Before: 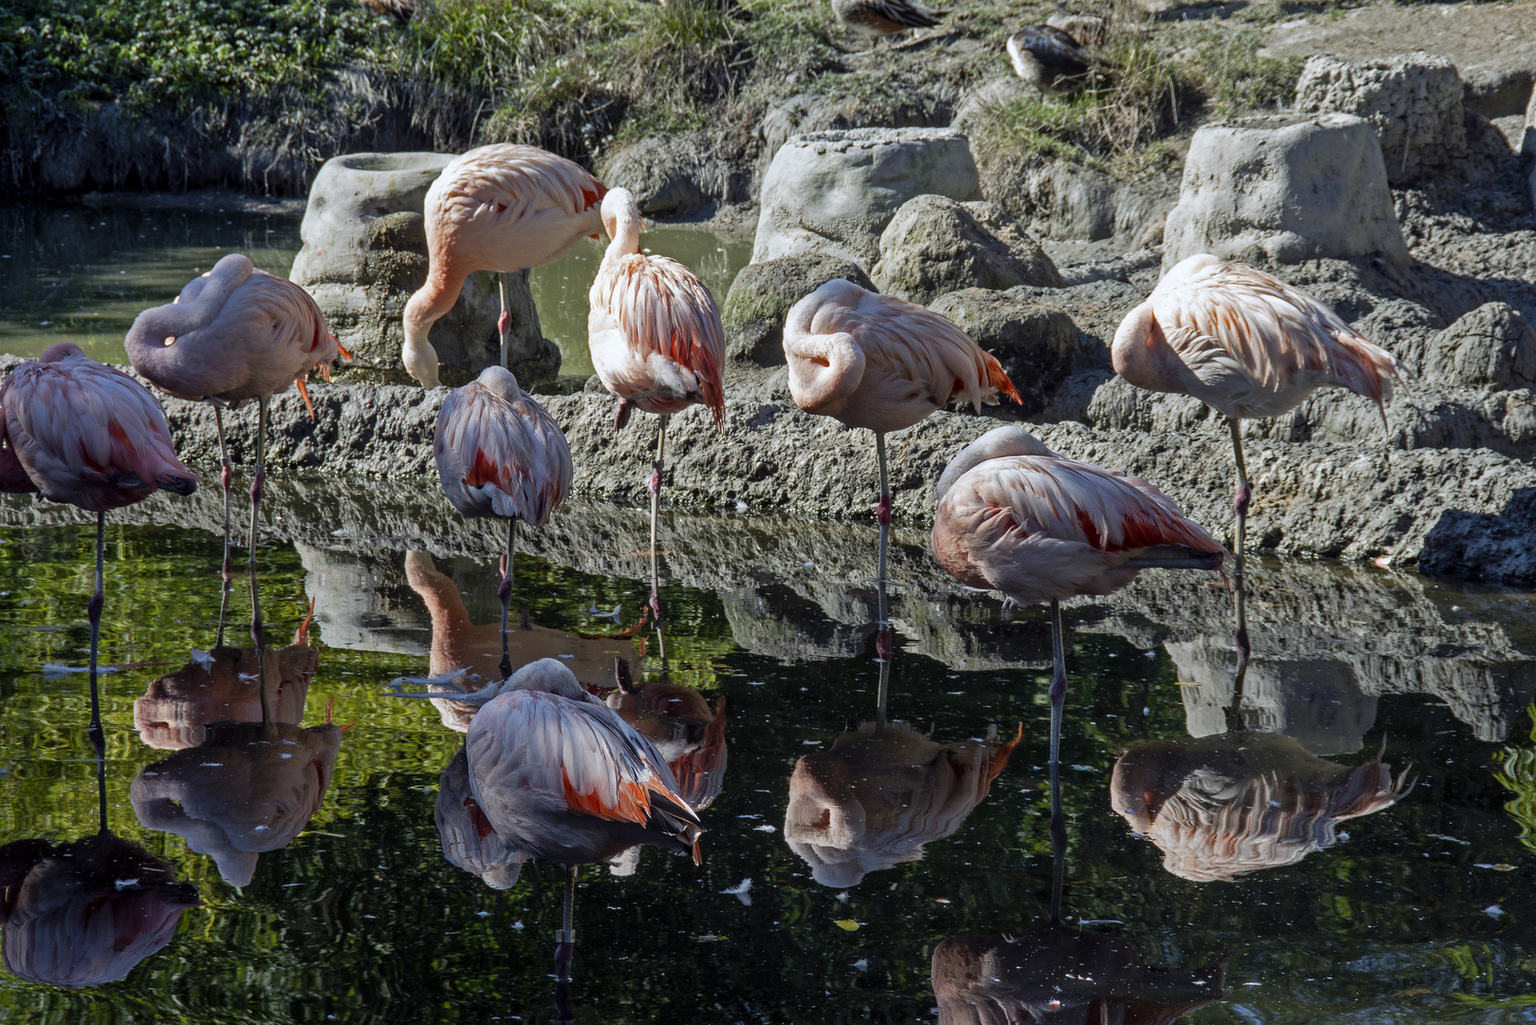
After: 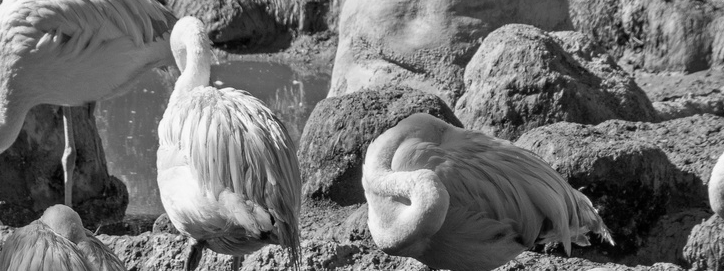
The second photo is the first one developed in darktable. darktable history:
crop: left 28.64%, top 16.832%, right 26.637%, bottom 58.055%
color zones: curves: ch0 [(0.004, 0.588) (0.116, 0.636) (0.259, 0.476) (0.423, 0.464) (0.75, 0.5)]; ch1 [(0, 0) (0.143, 0) (0.286, 0) (0.429, 0) (0.571, 0) (0.714, 0) (0.857, 0)]
